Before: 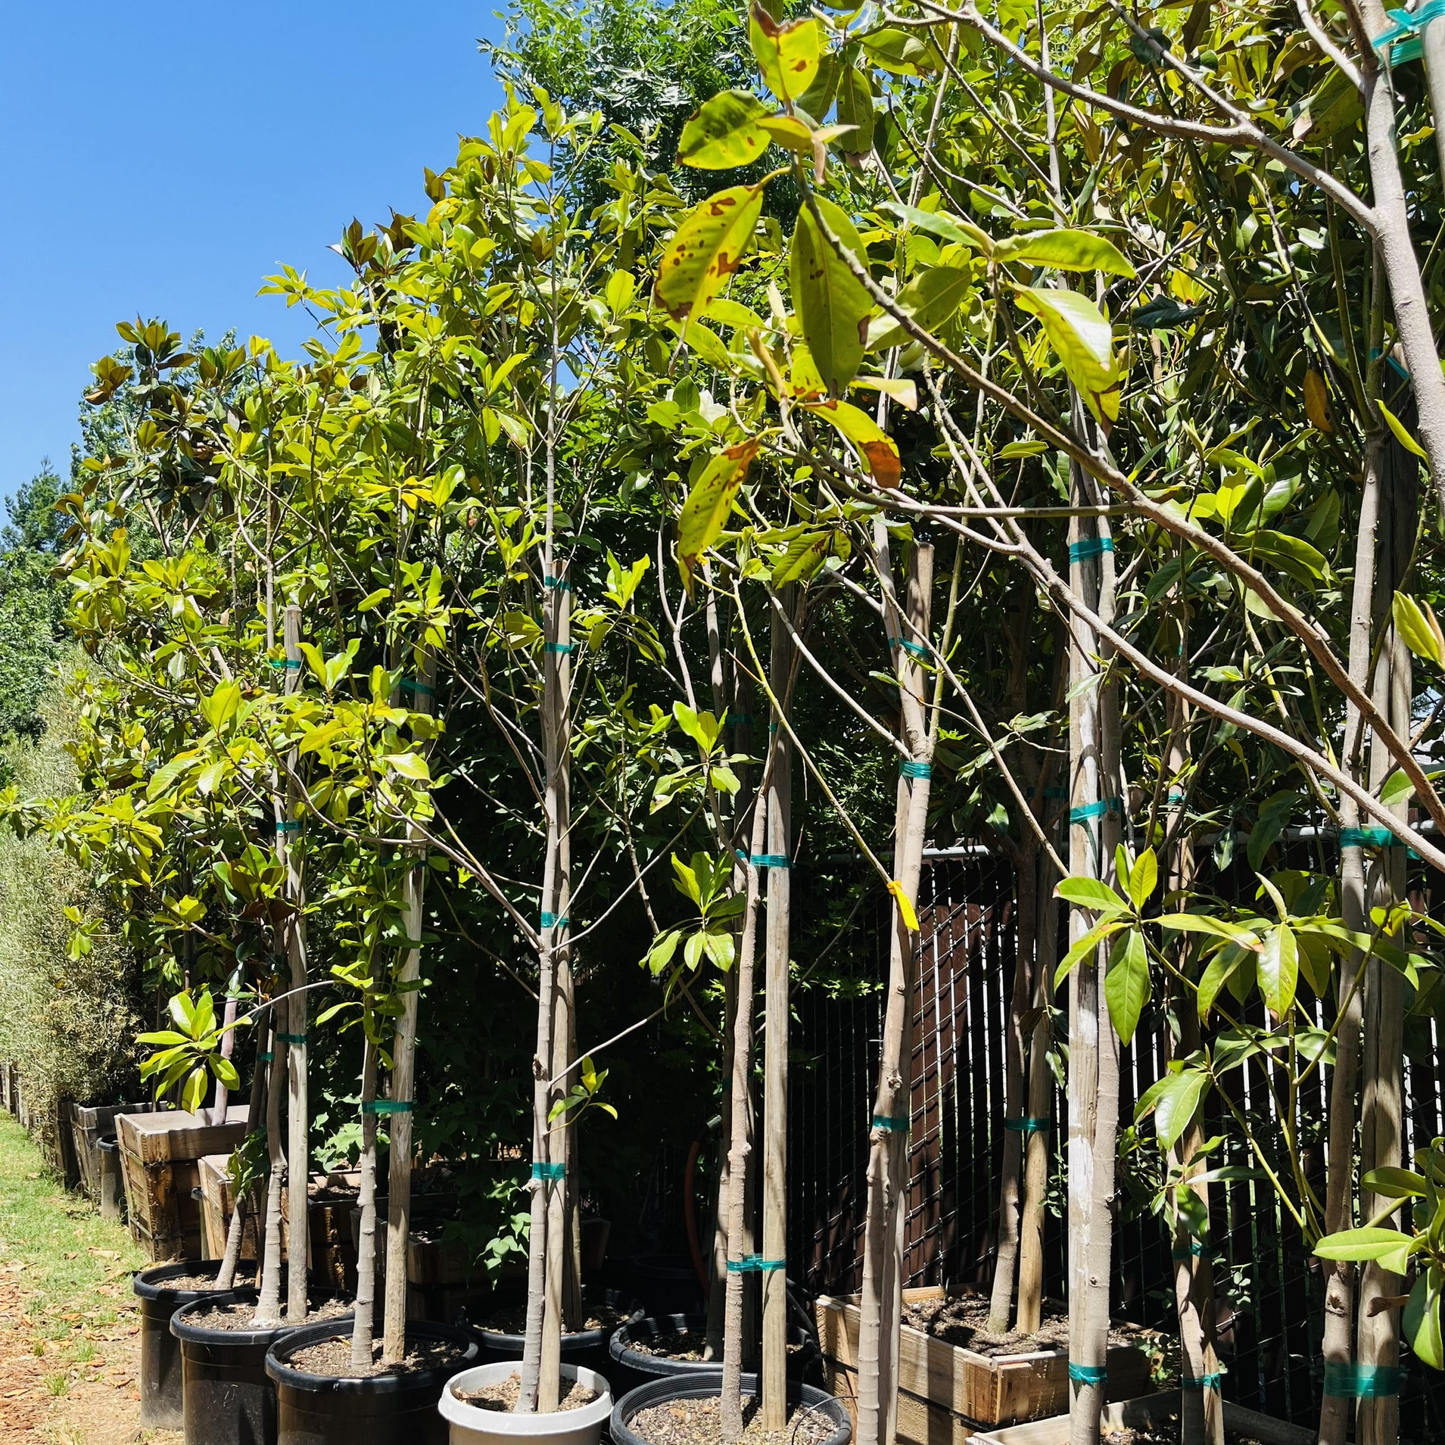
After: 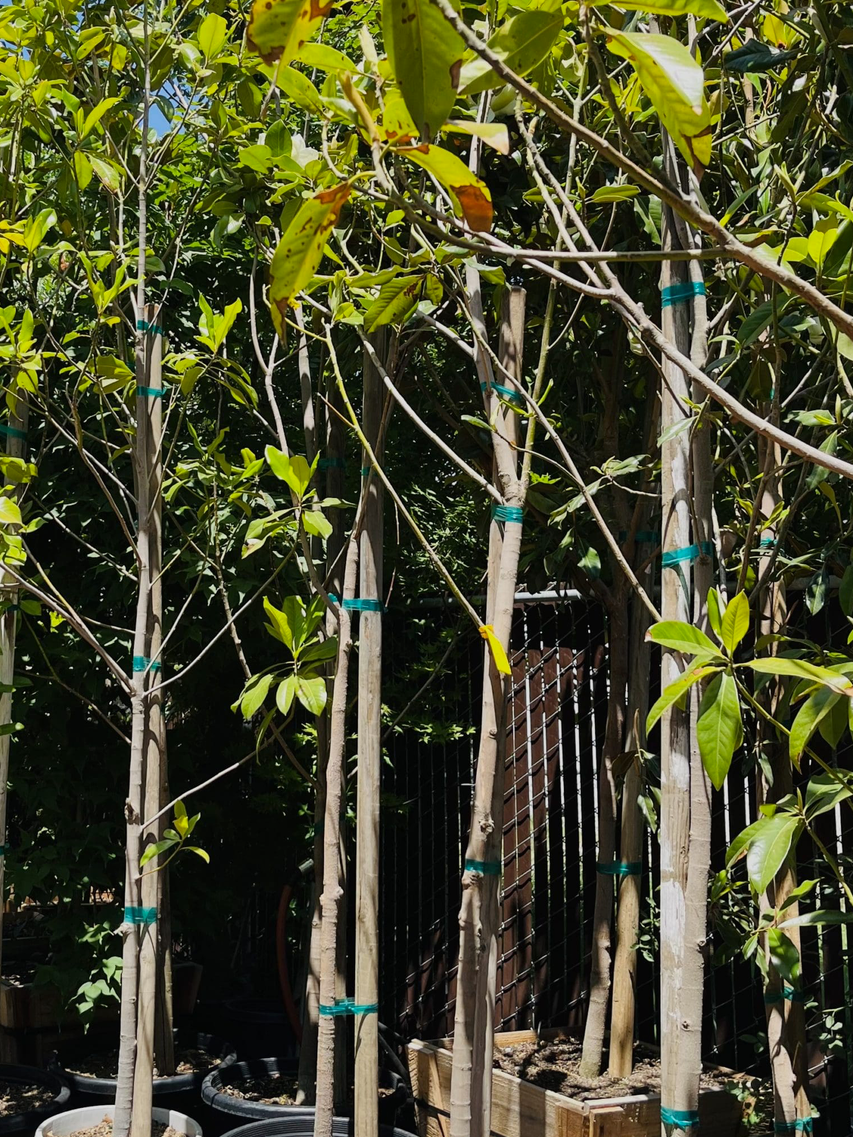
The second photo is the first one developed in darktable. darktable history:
crop and rotate: left 28.256%, top 17.734%, right 12.656%, bottom 3.573%
shadows and highlights: radius 121.13, shadows 21.4, white point adjustment -9.72, highlights -14.39, soften with gaussian
